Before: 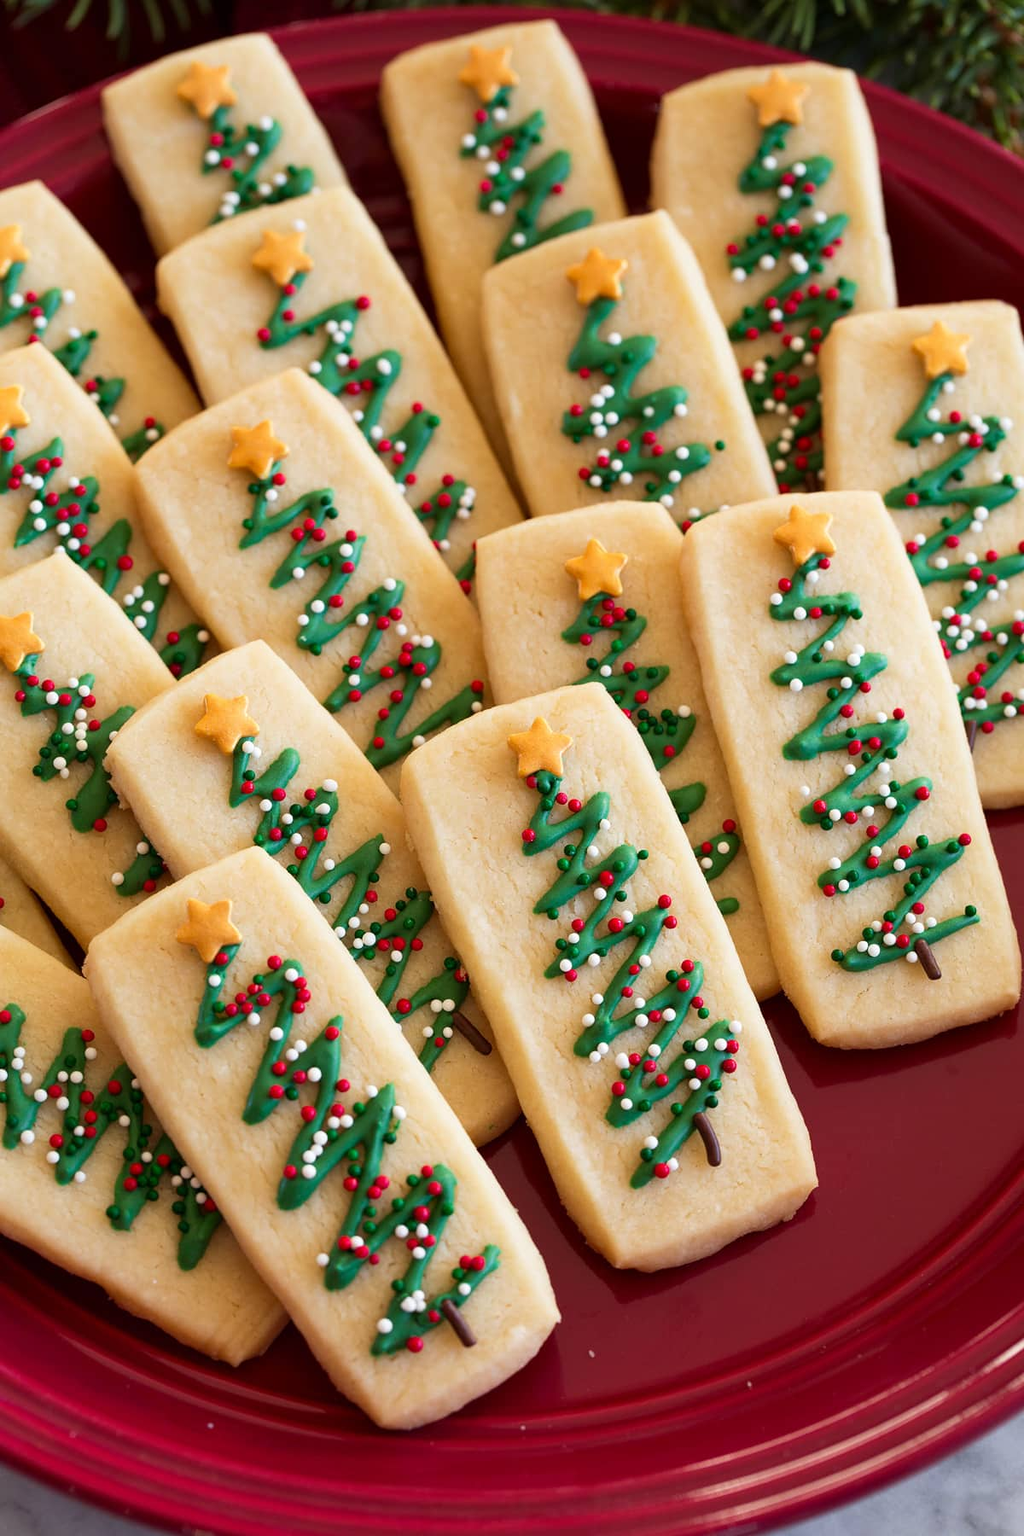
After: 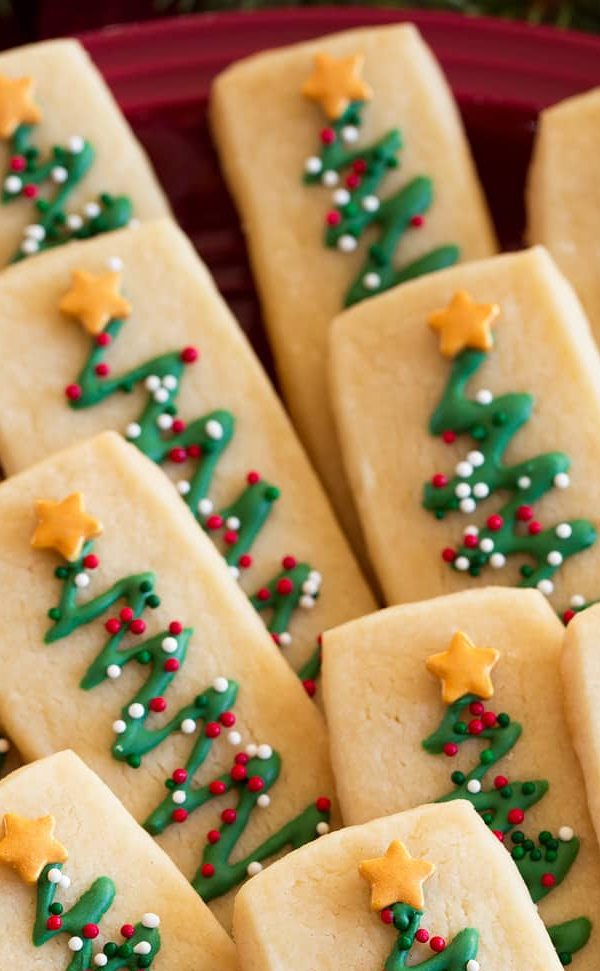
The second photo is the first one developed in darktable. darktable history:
crop: left 19.68%, right 30.243%, bottom 46.046%
